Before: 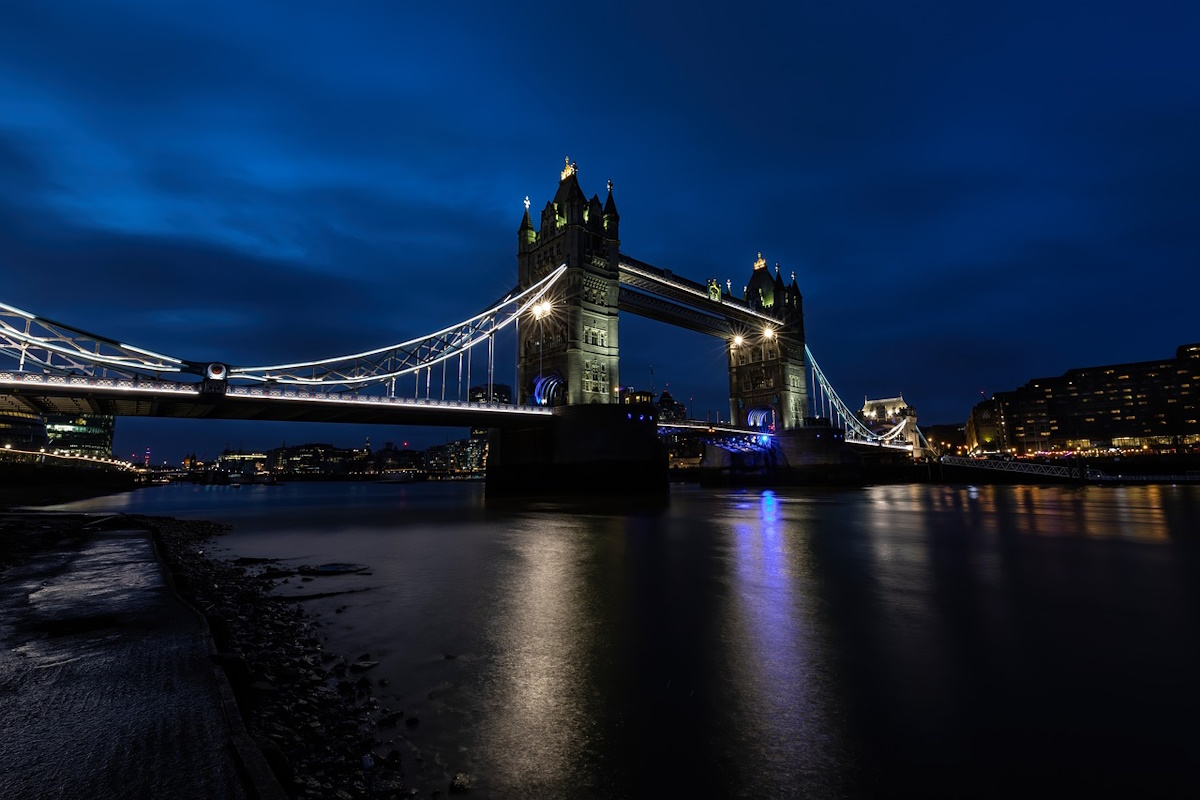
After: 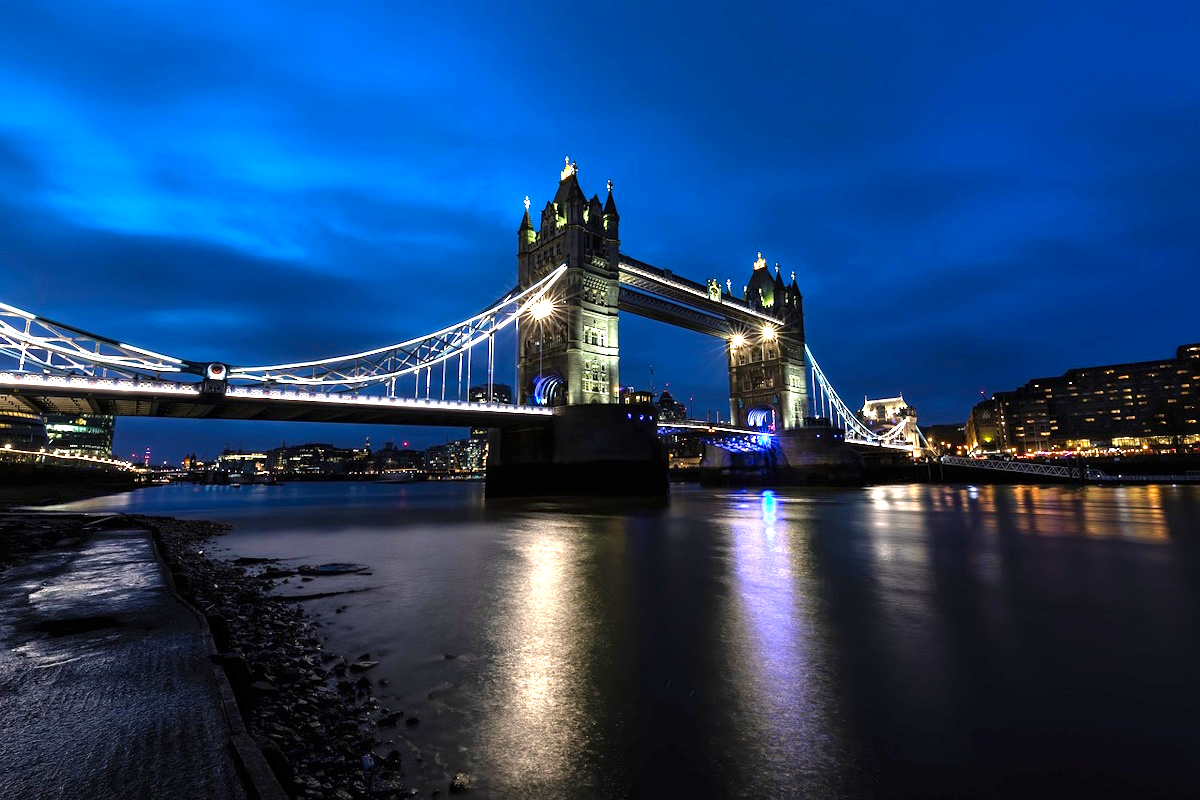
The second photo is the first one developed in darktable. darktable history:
color correction: highlights a* -0.137, highlights b* 0.137
levels: levels [0, 0.394, 0.787]
white balance: emerald 1
tone equalizer: -8 EV -0.55 EV
exposure: exposure 1 EV, compensate highlight preservation false
